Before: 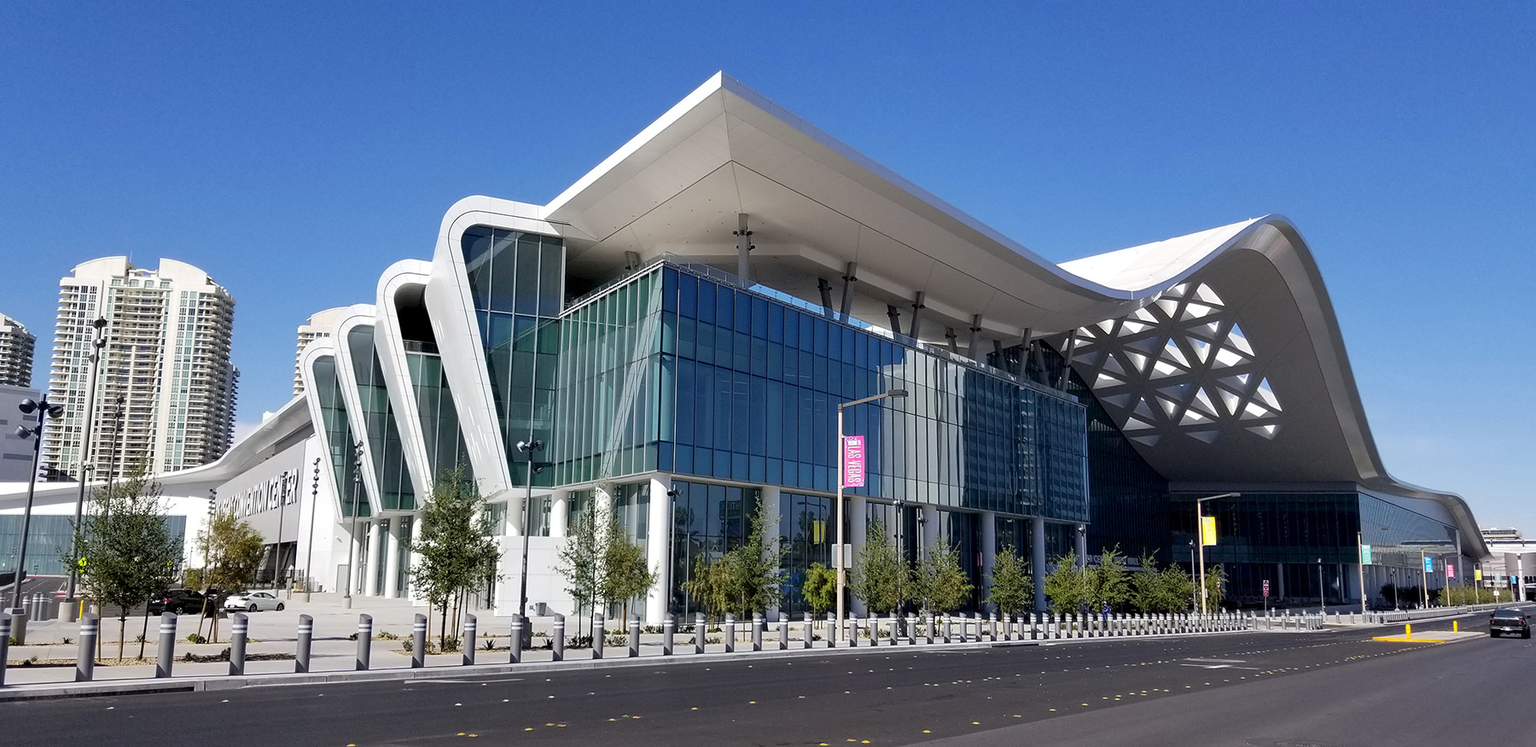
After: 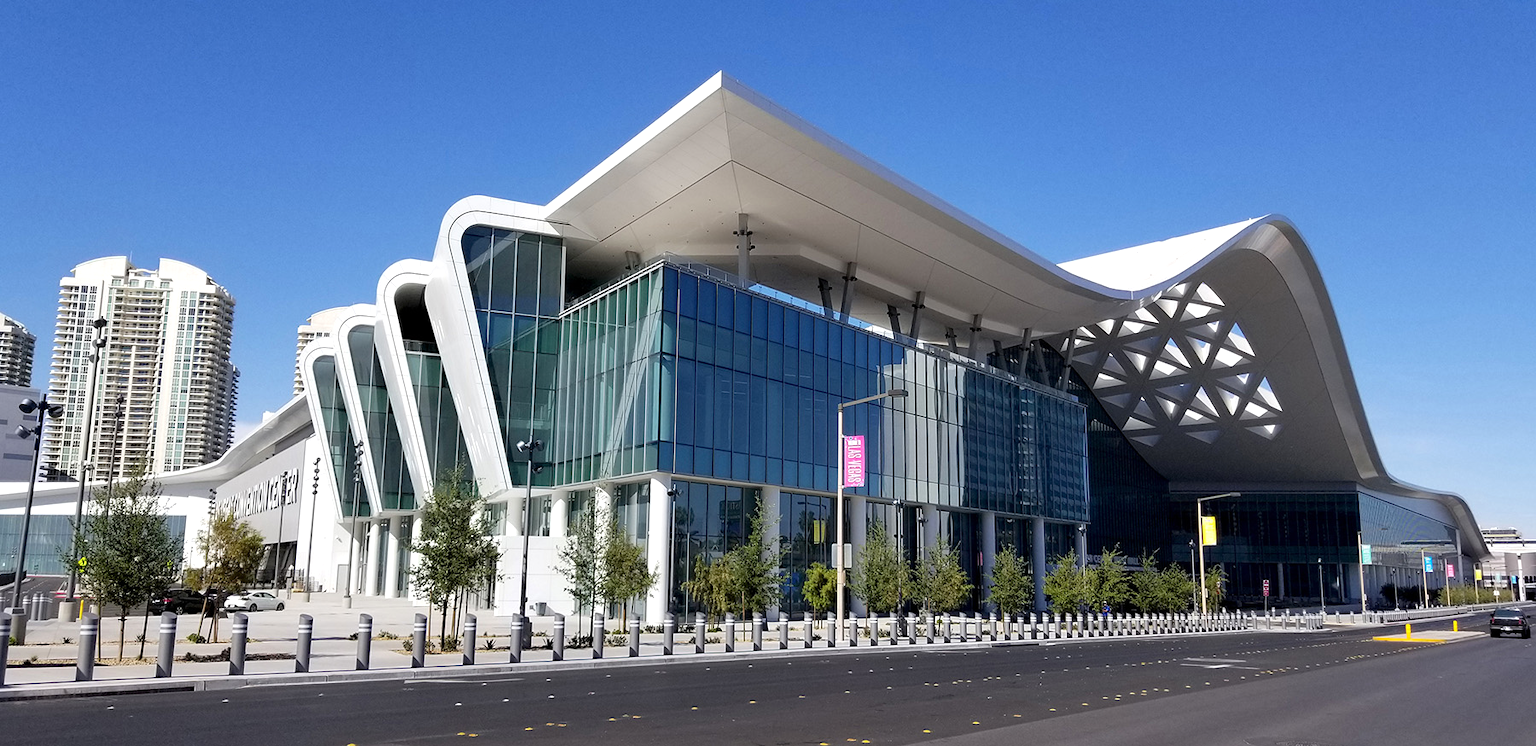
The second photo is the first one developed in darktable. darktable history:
levels: black 0.023%, levels [0, 0.474, 0.947]
